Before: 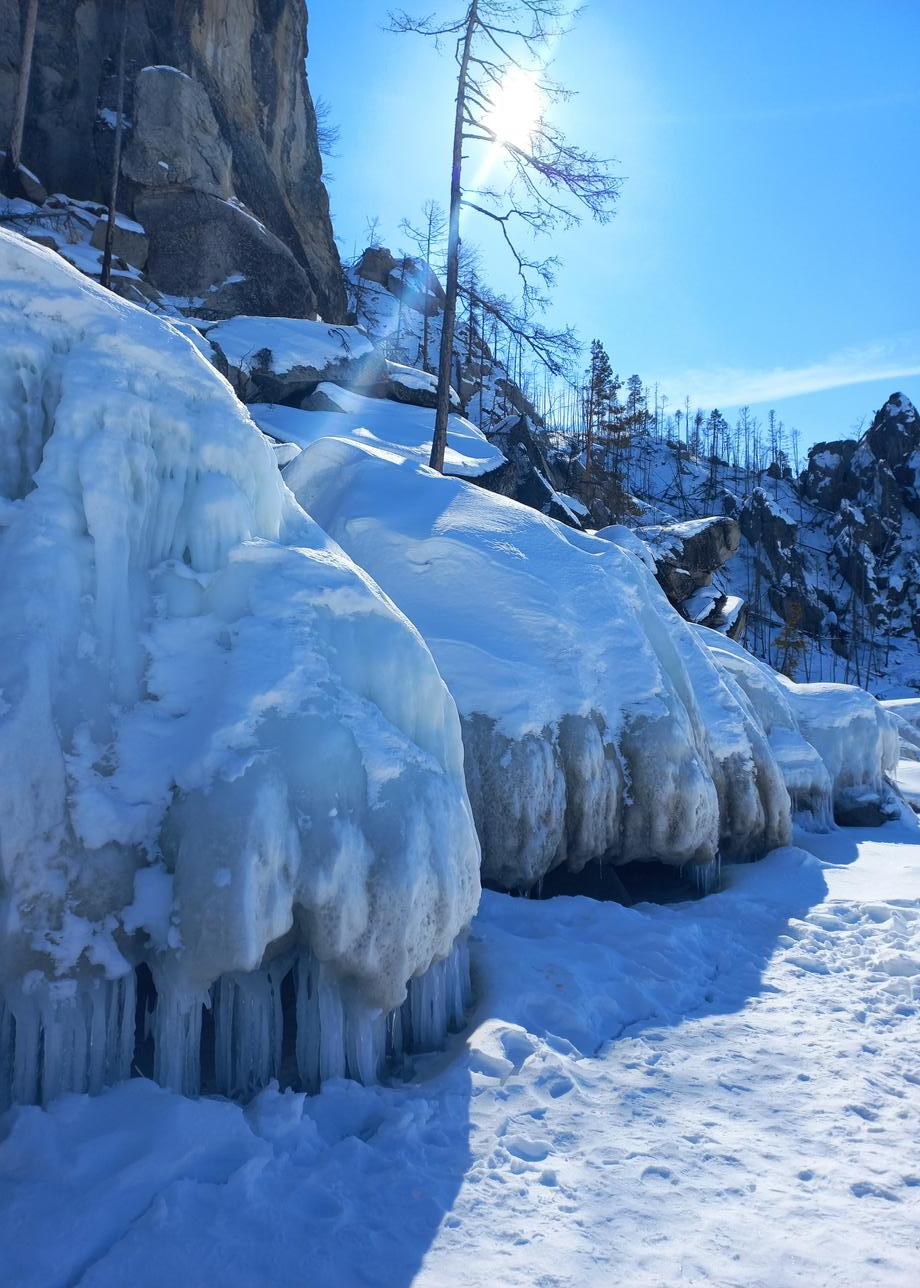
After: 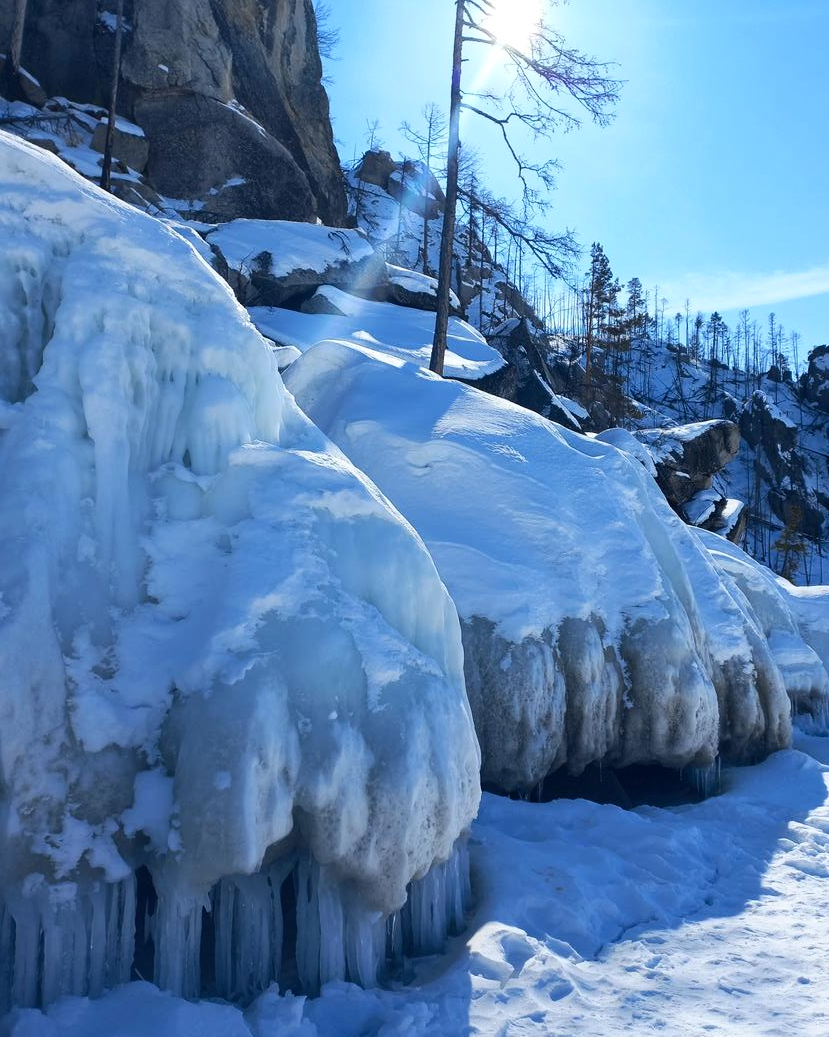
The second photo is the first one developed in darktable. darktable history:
tone equalizer: edges refinement/feathering 500, mask exposure compensation -1.57 EV, preserve details no
exposure: compensate exposure bias true, compensate highlight preservation false
contrast brightness saturation: contrast 0.139
crop: top 7.545%, right 9.795%, bottom 11.905%
